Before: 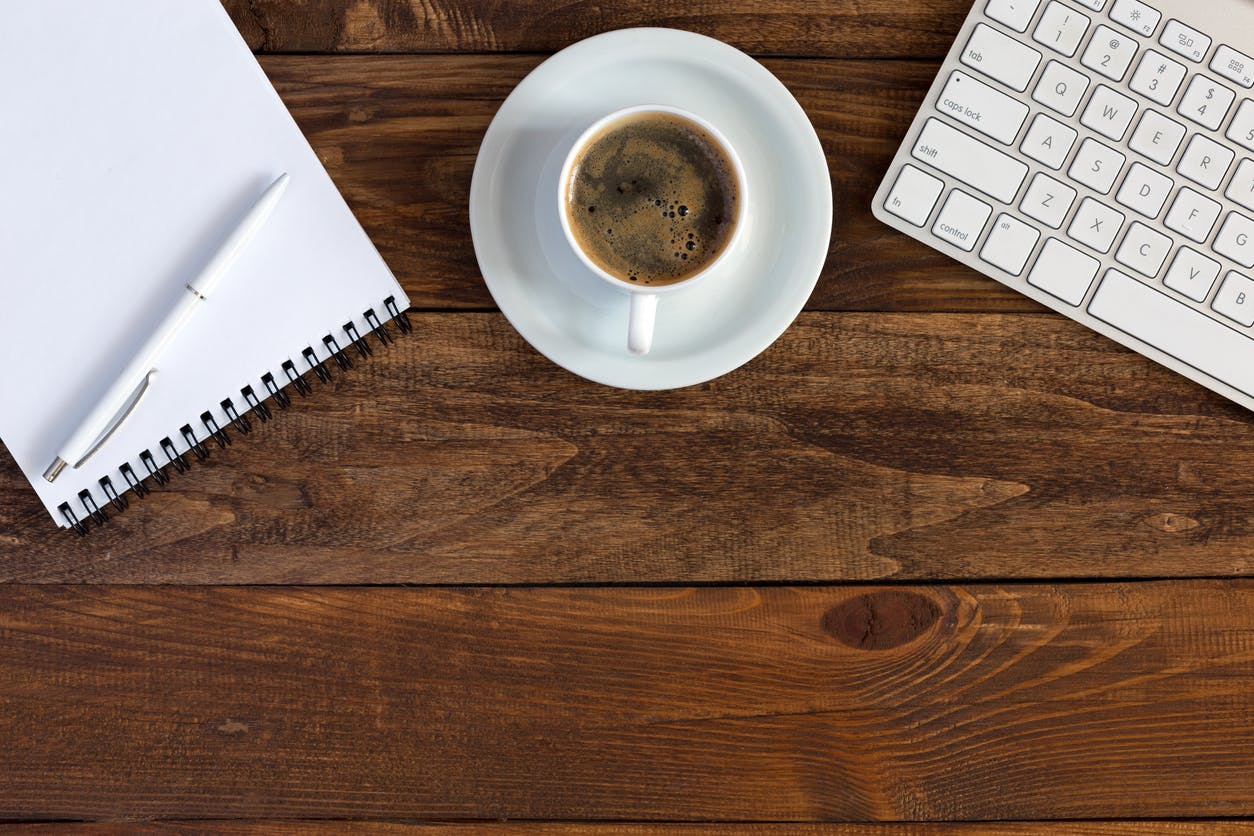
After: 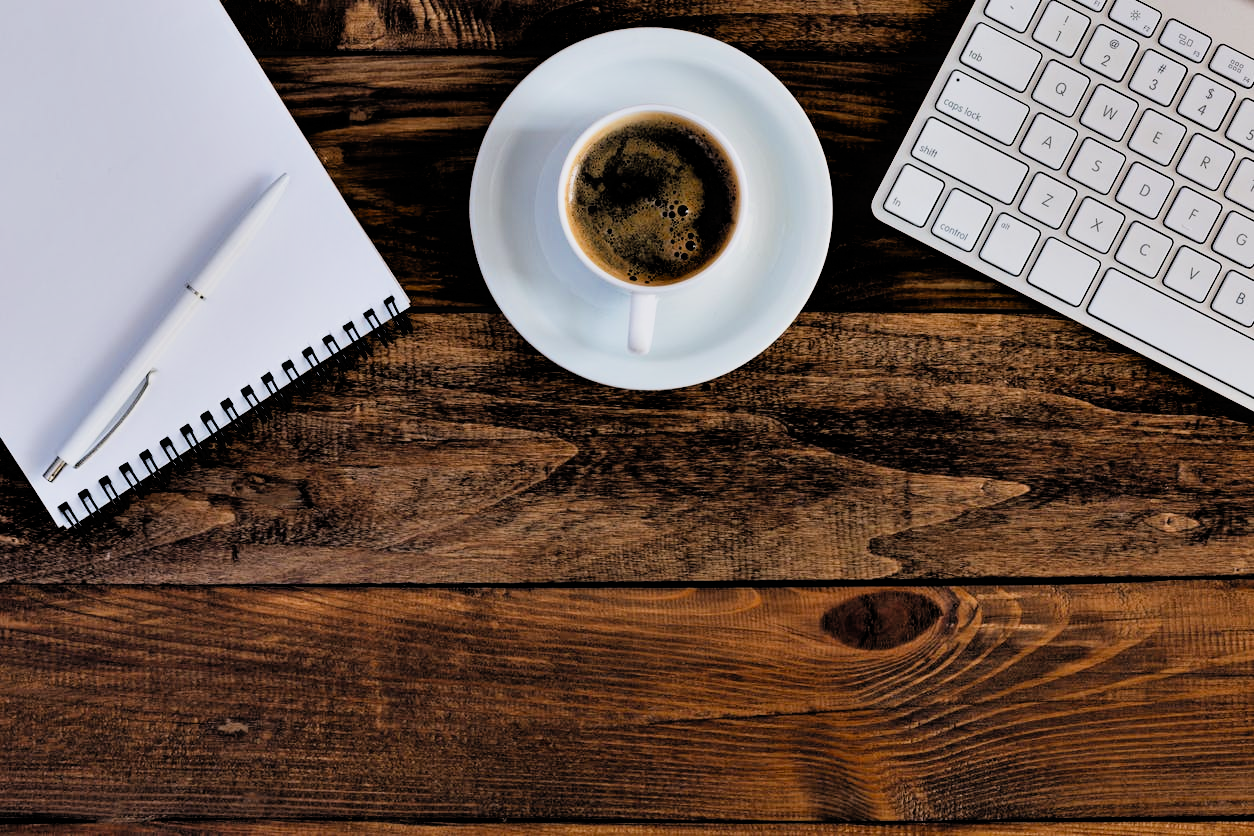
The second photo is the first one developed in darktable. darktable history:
filmic rgb: black relative exposure -4.58 EV, white relative exposure 4.8 EV, threshold 3 EV, hardness 2.36, latitude 36.07%, contrast 1.048, highlights saturation mix 1.32%, shadows ↔ highlights balance 1.25%, color science v4 (2020), enable highlight reconstruction true
white balance: red 1.009, blue 1.027
contrast equalizer: octaves 7, y [[0.6 ×6], [0.55 ×6], [0 ×6], [0 ×6], [0 ×6]]
